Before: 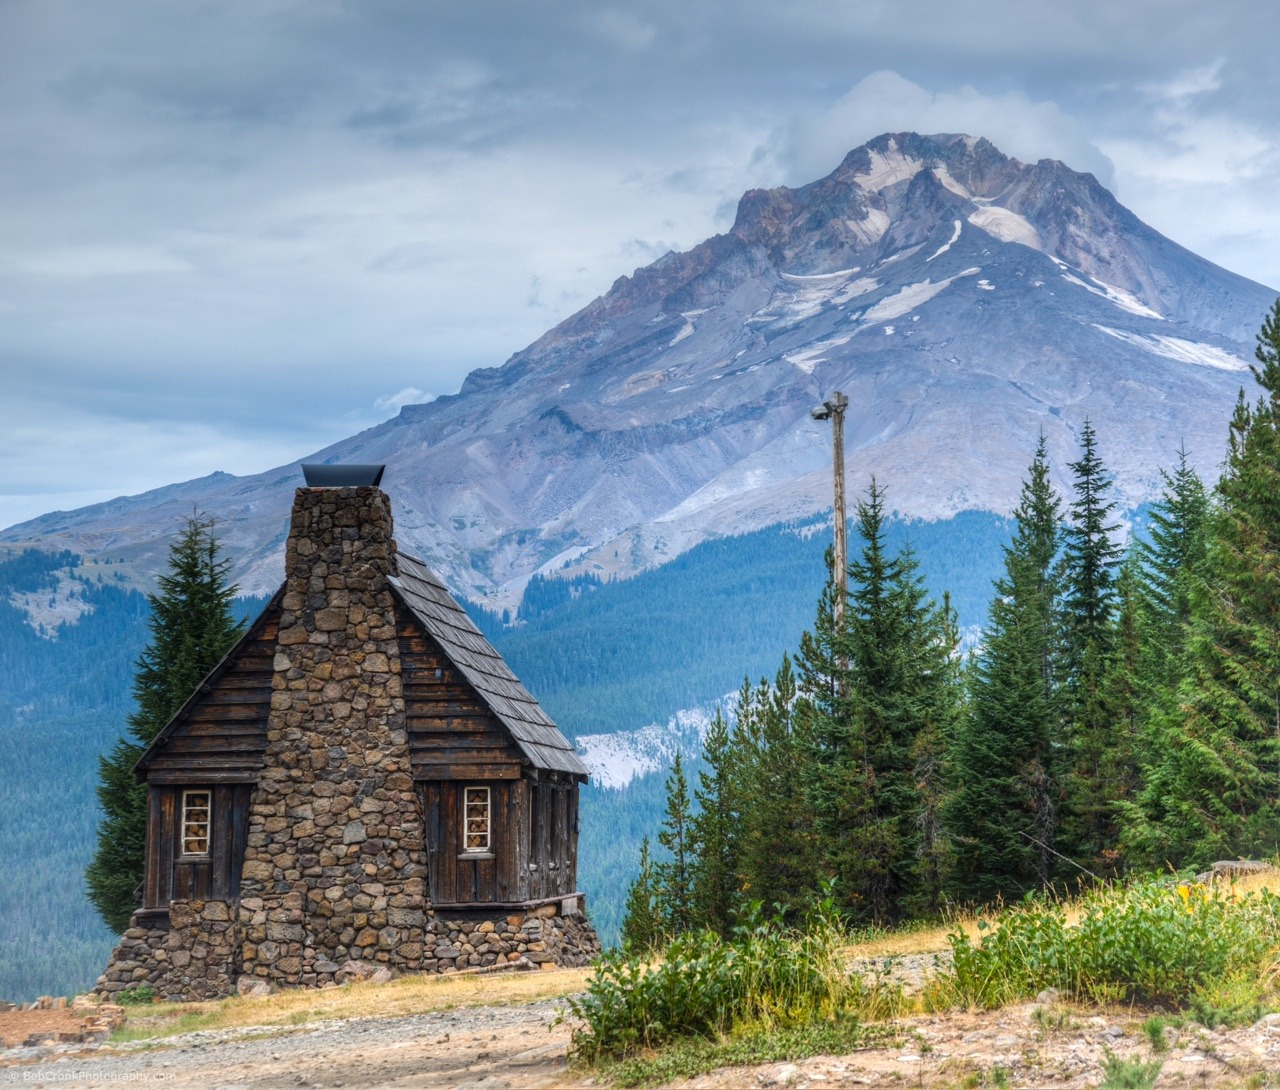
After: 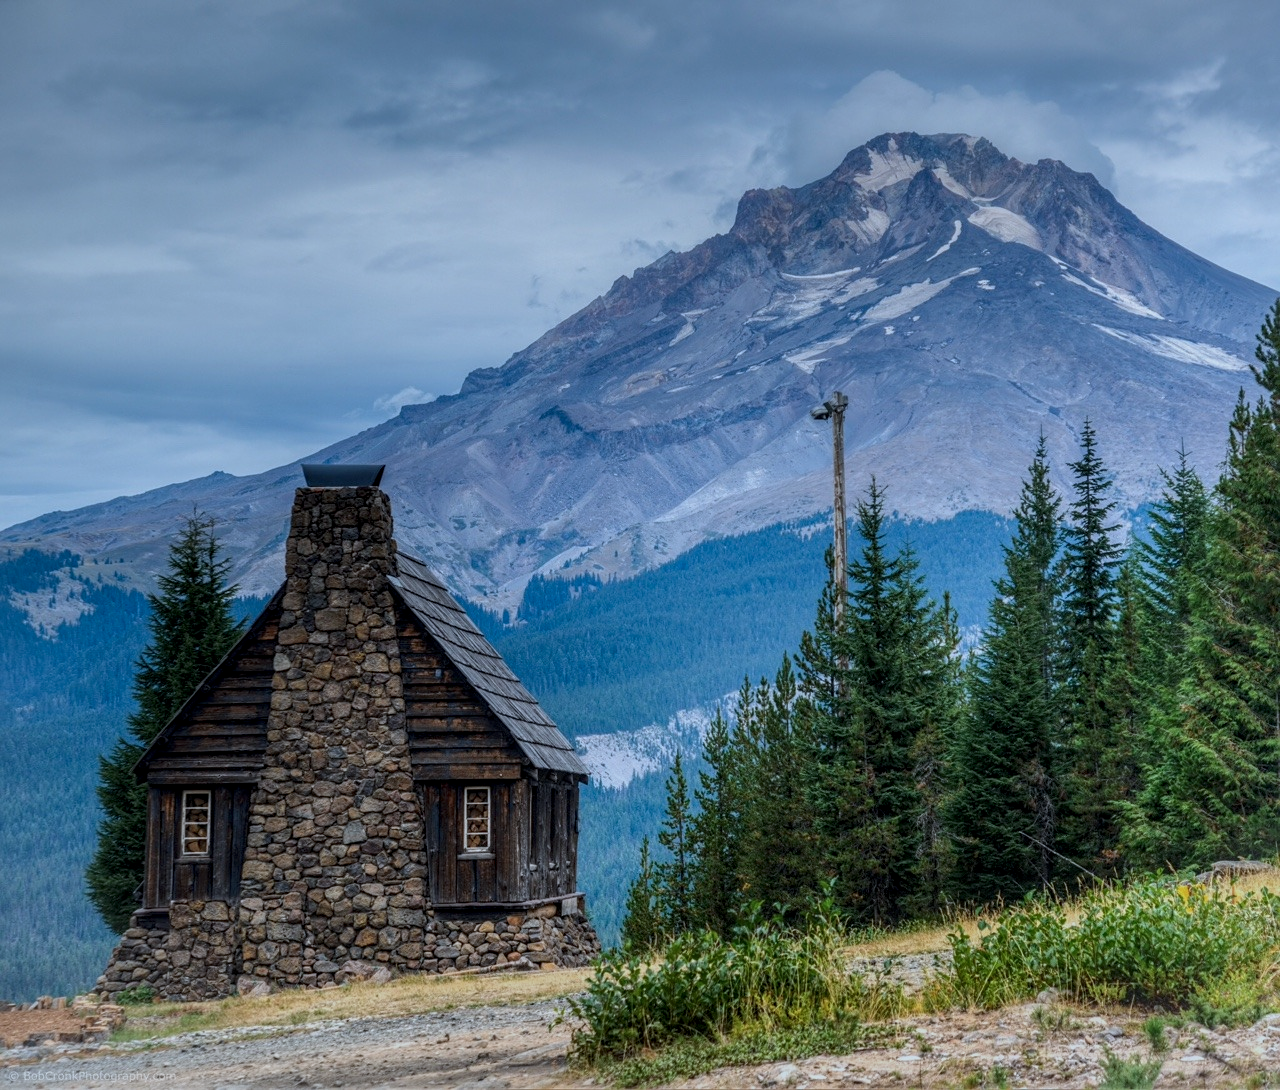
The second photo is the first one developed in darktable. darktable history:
local contrast: on, module defaults
exposure: black level correction 0, exposure -0.721 EV, compensate highlight preservation false
sharpen: amount 0.2
color calibration: illuminant custom, x 0.368, y 0.373, temperature 4330.32 K
